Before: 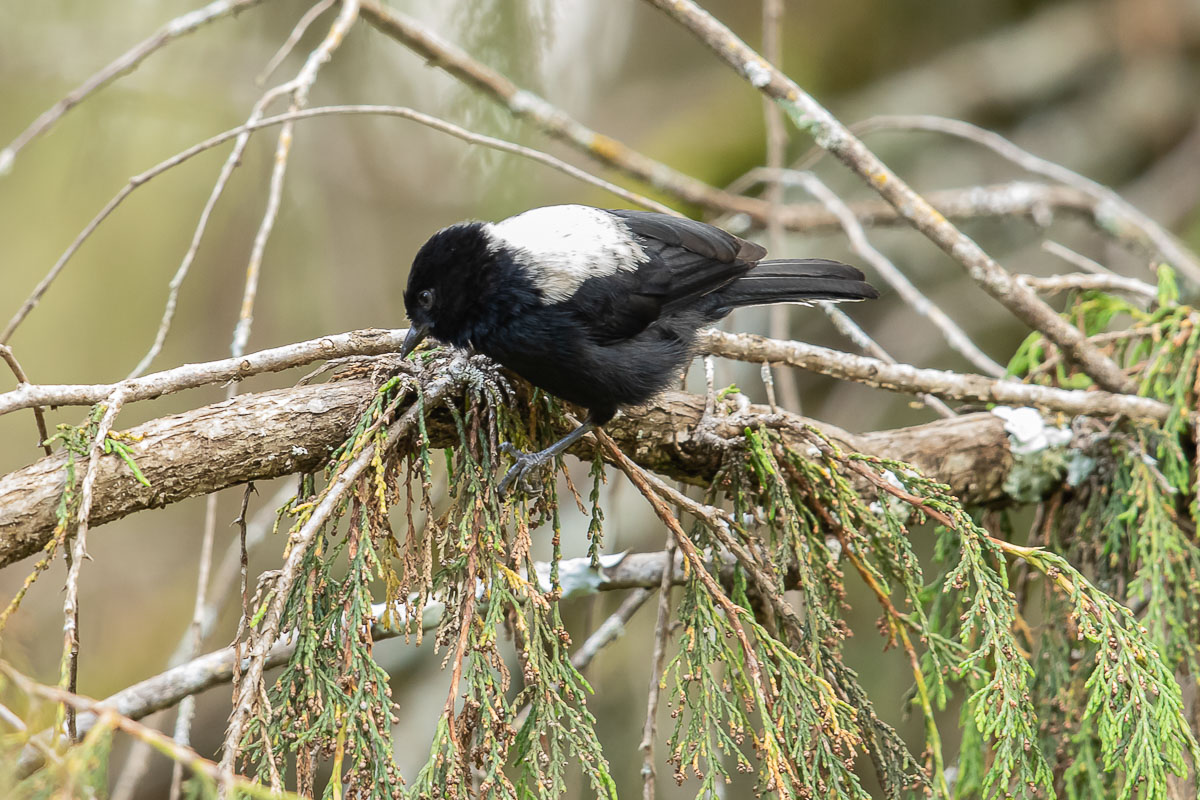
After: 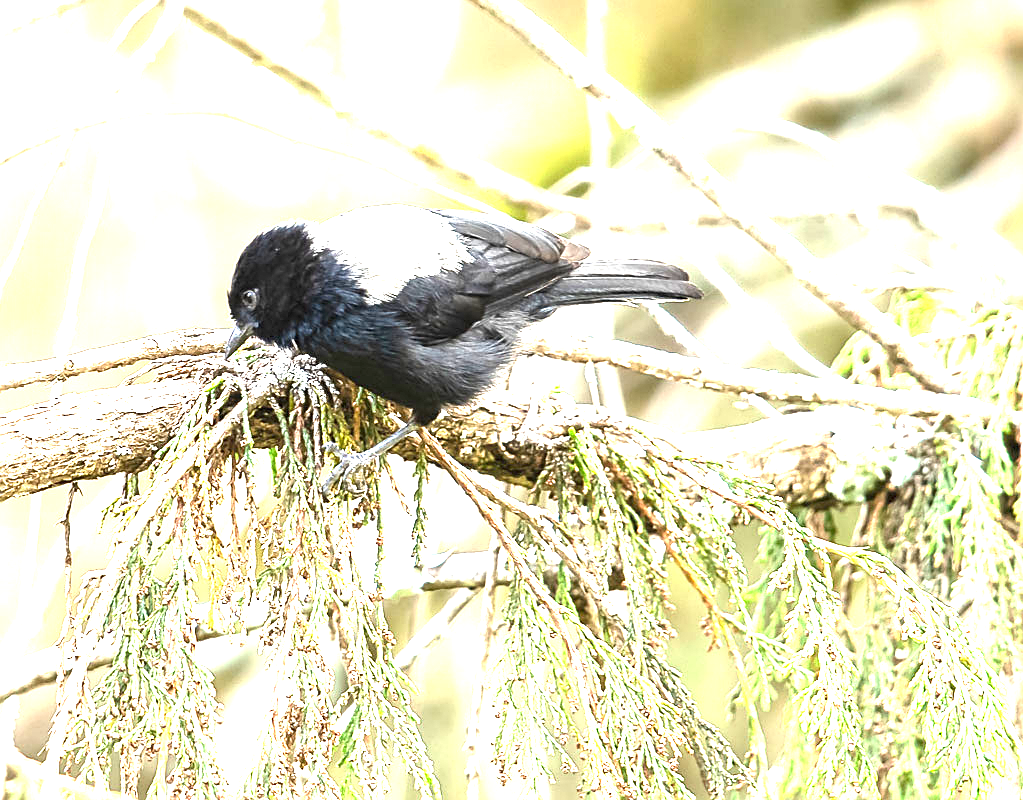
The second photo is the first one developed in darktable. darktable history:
sharpen: on, module defaults
crop and rotate: left 14.731%
exposure: black level correction 0.001, exposure 2.52 EV, compensate highlight preservation false
